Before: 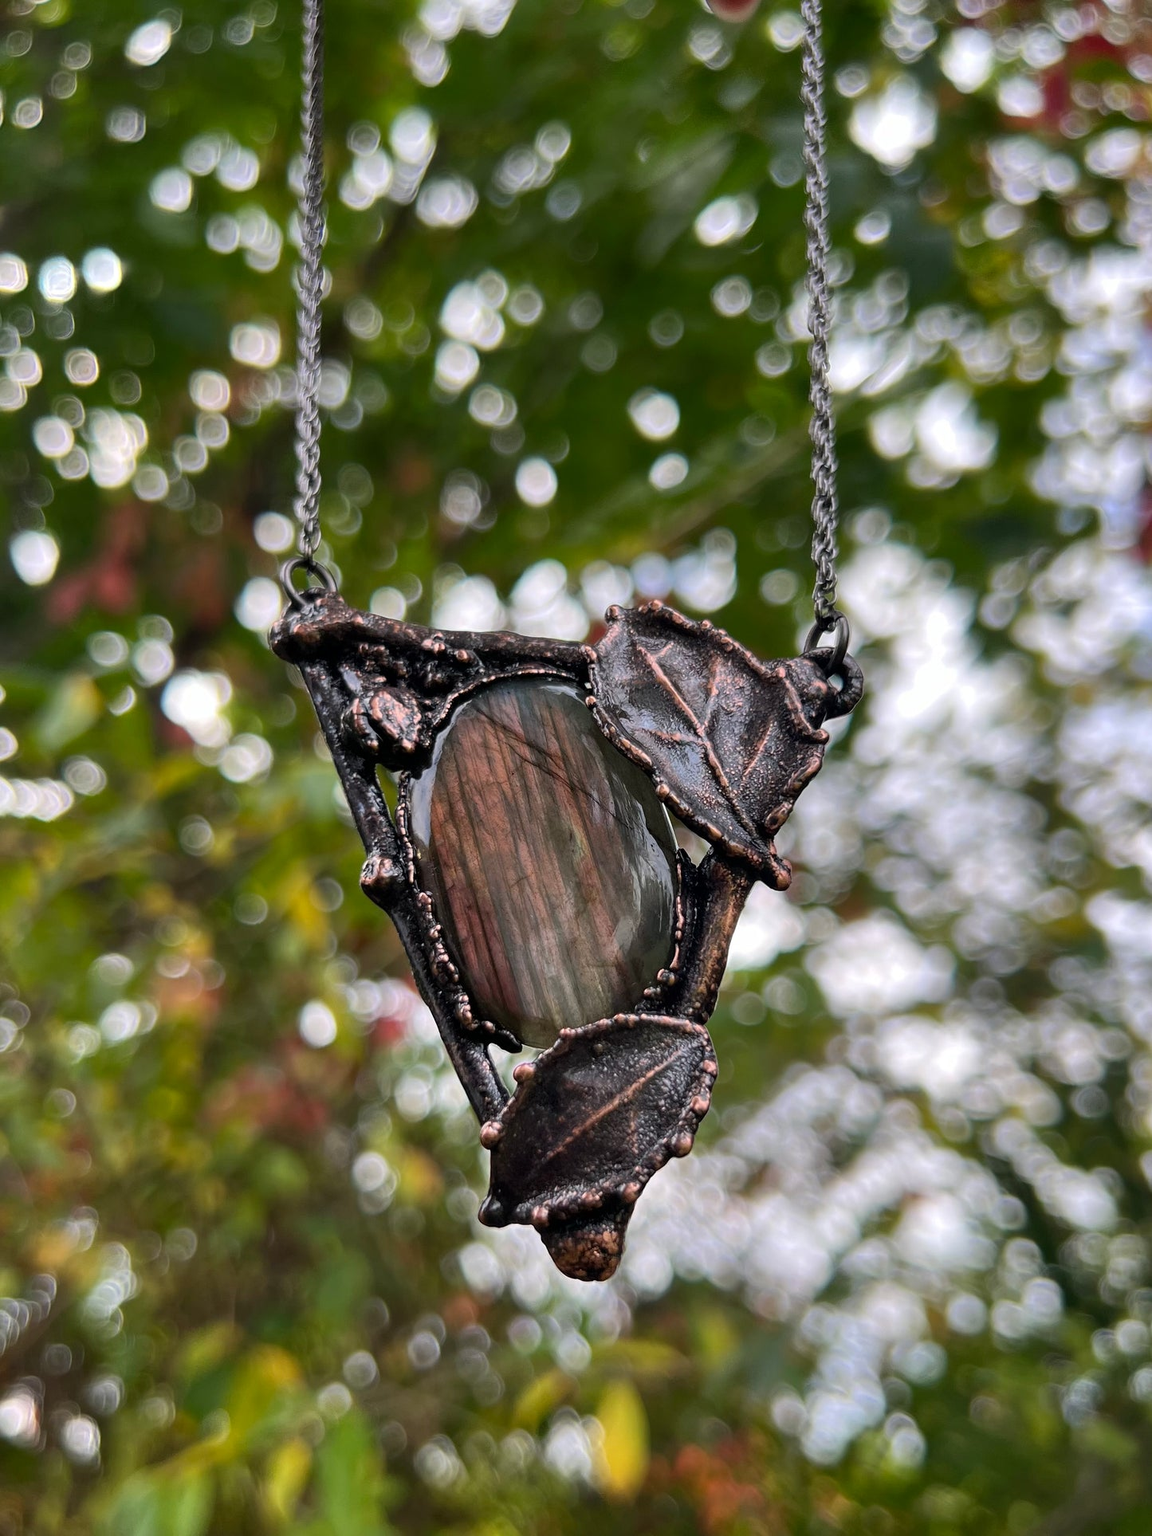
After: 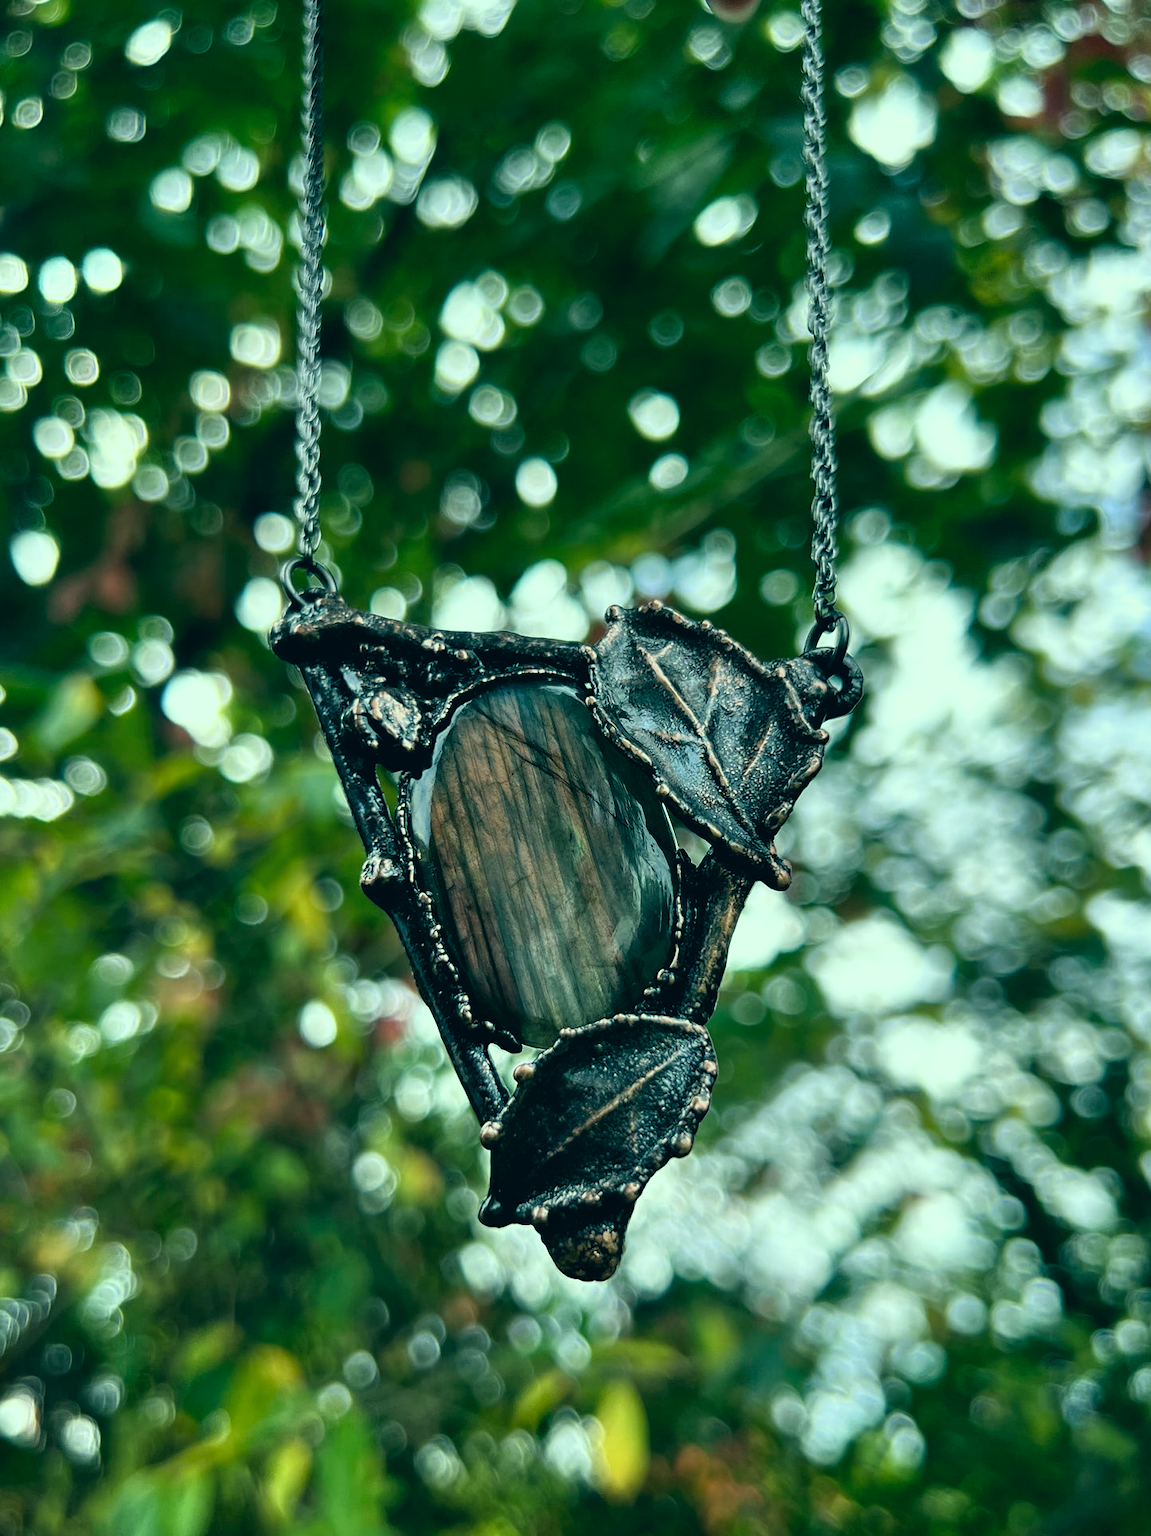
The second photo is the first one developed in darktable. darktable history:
filmic rgb: black relative exposure -7.98 EV, white relative exposure 2.34 EV, threshold 3.03 EV, hardness 6.54, enable highlight reconstruction true
color correction: highlights a* -19.62, highlights b* 9.8, shadows a* -20.59, shadows b* -10
